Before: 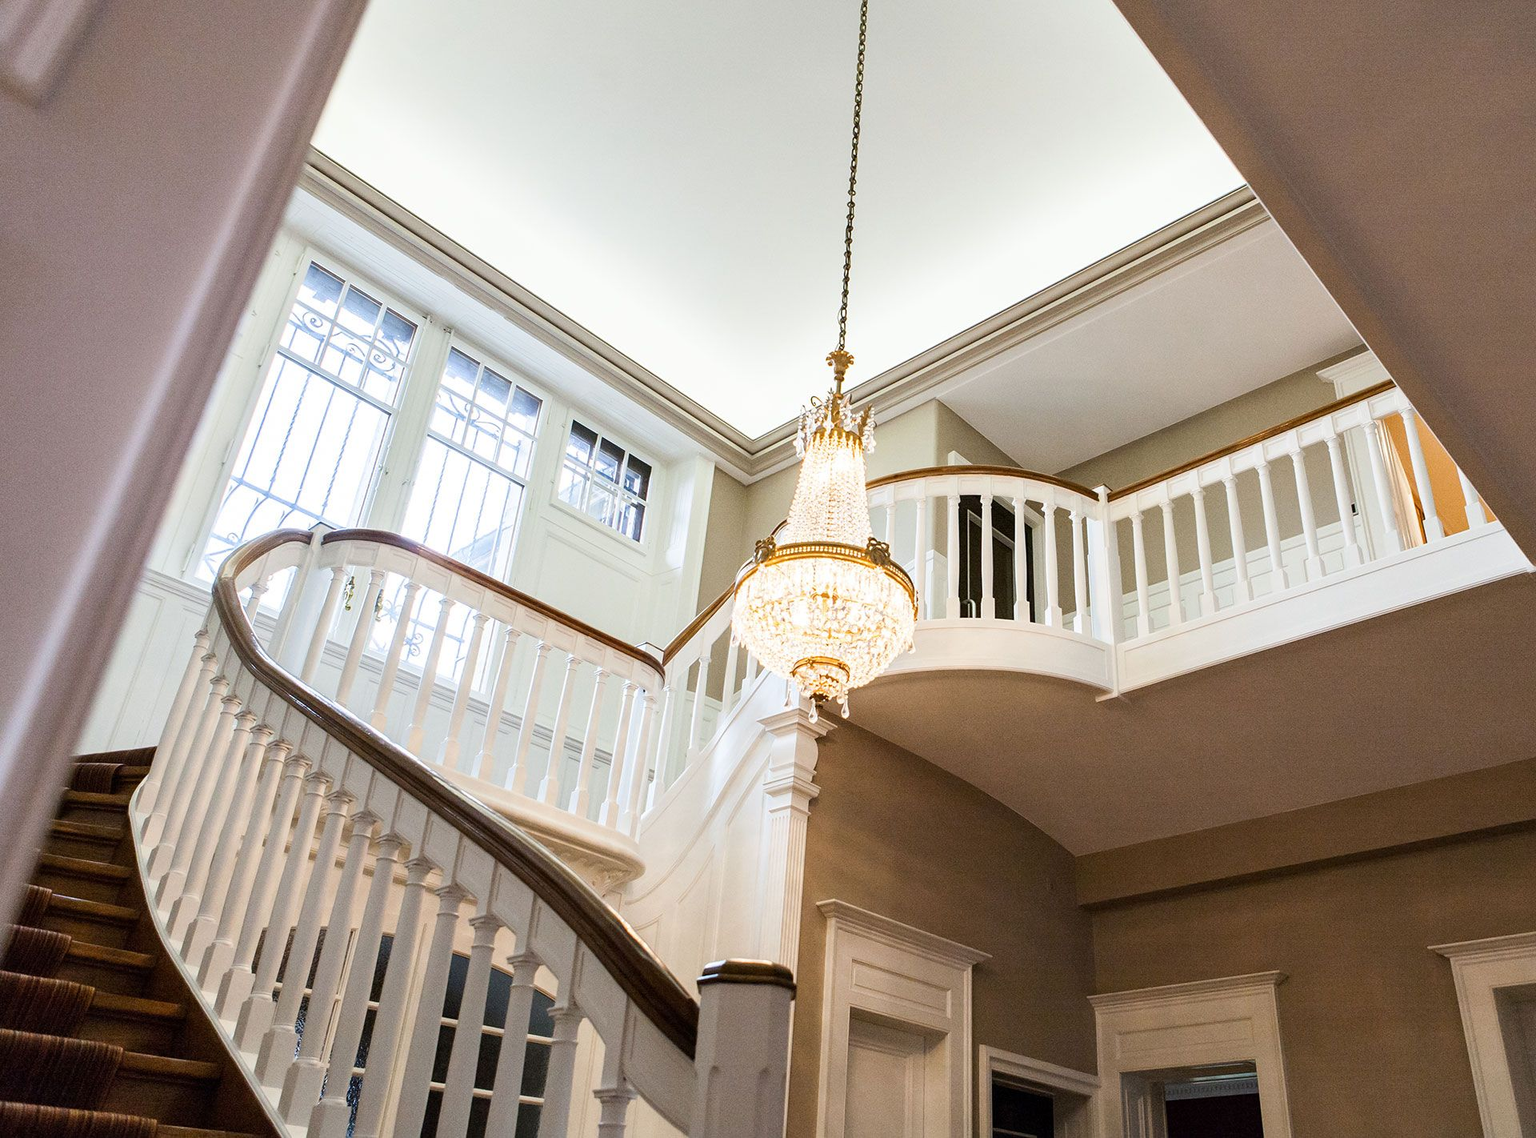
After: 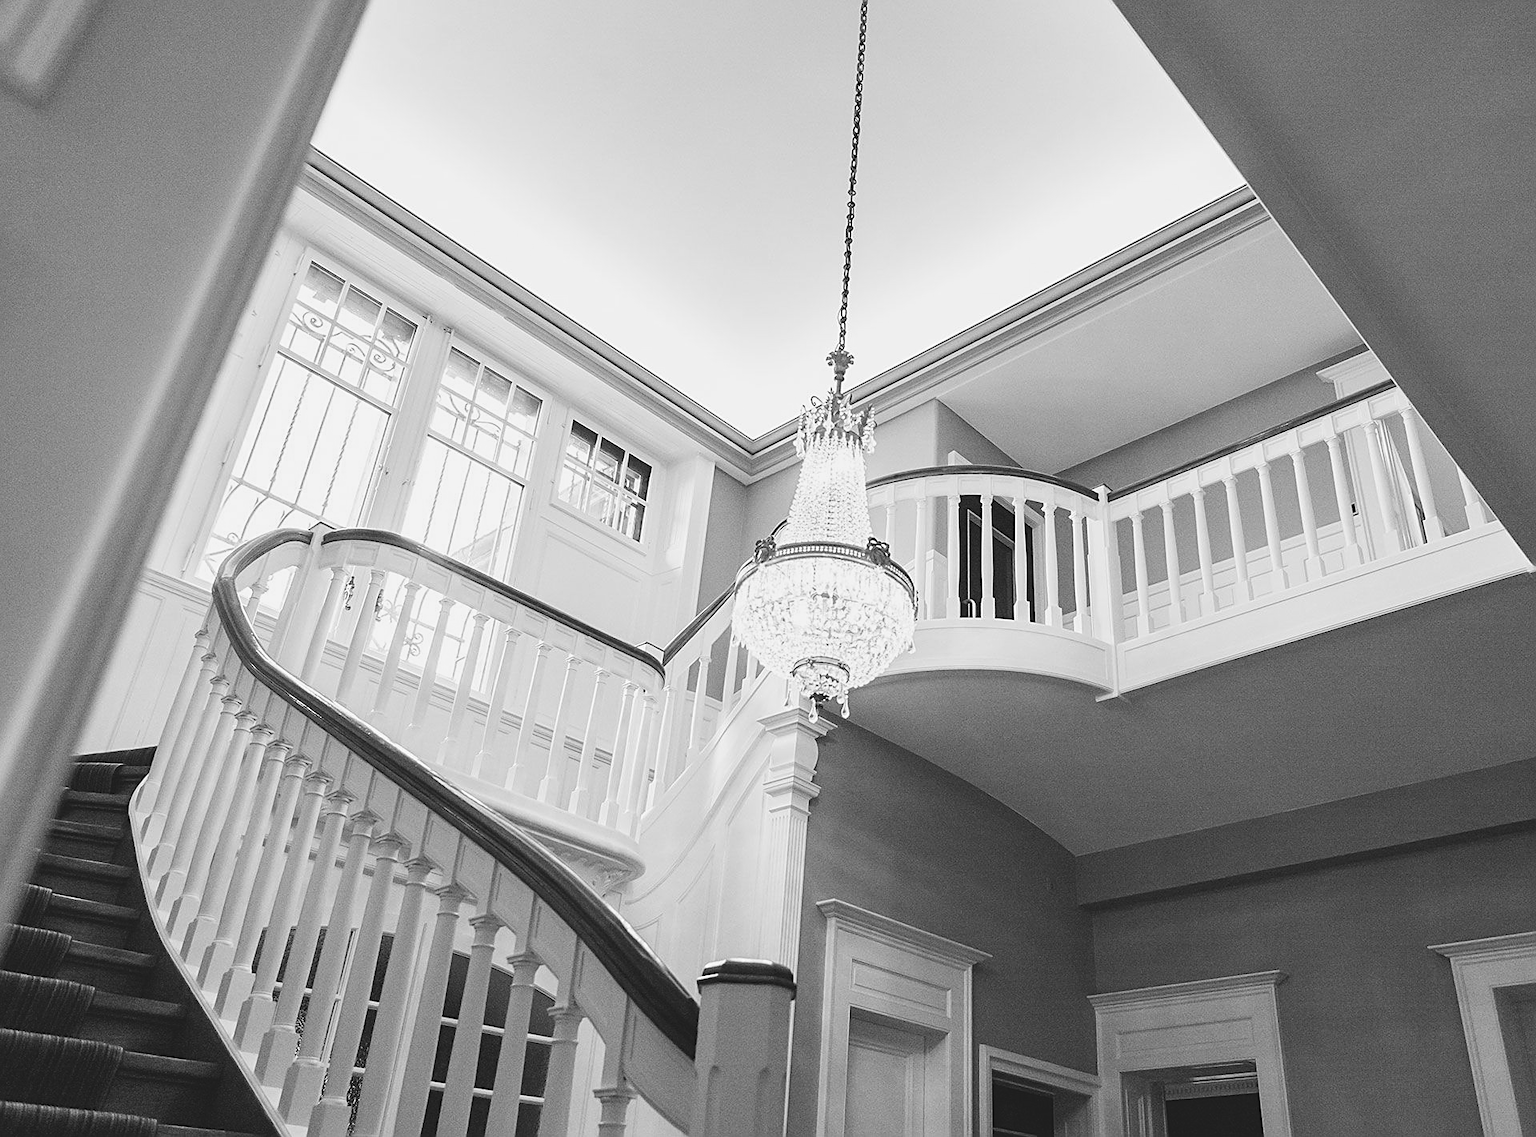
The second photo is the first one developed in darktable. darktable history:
sharpen: on, module defaults
contrast brightness saturation: contrast 0.11, saturation -0.17
color balance: lift [1.01, 1, 1, 1], gamma [1.097, 1, 1, 1], gain [0.85, 1, 1, 1]
monochrome: on, module defaults
